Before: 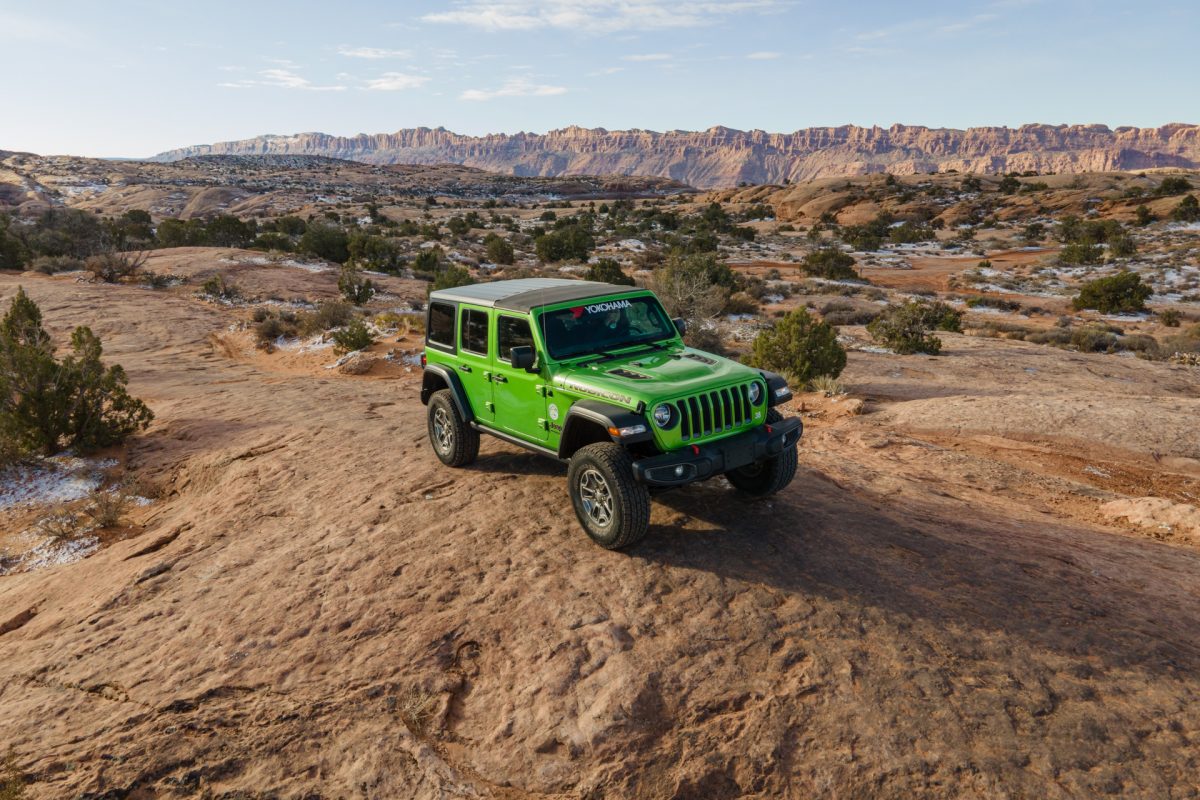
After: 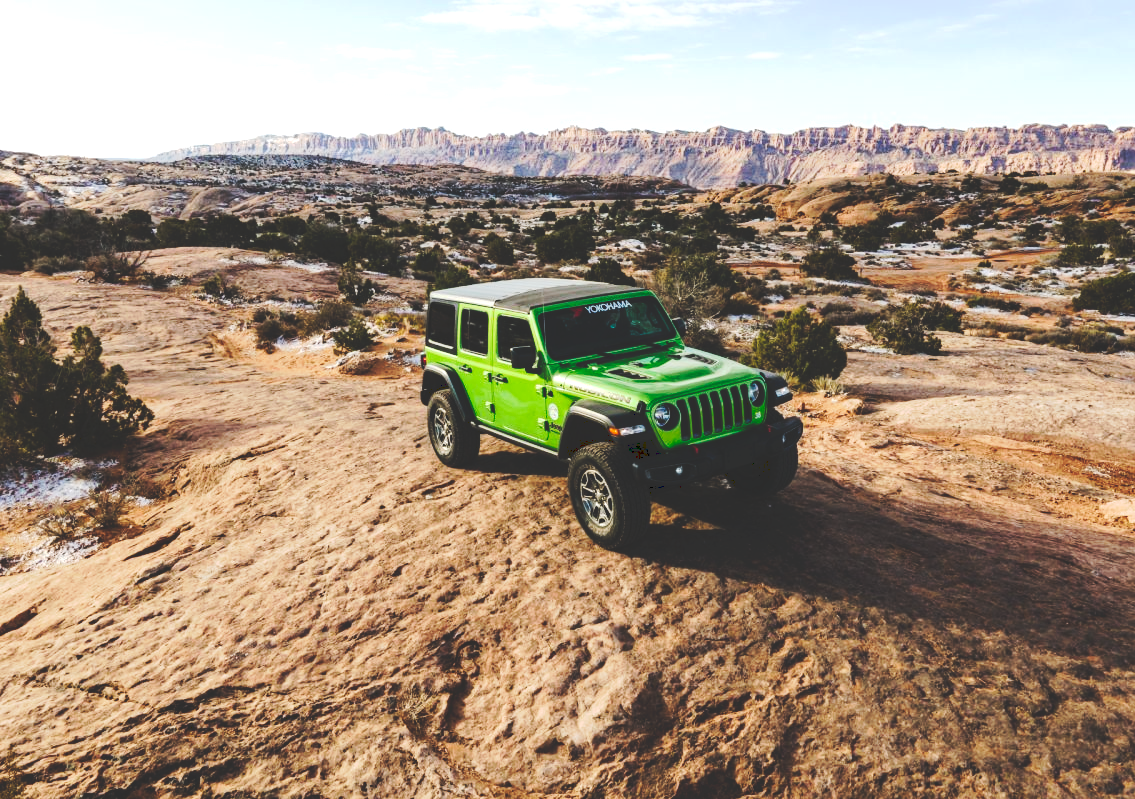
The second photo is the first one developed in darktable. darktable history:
crop and rotate: left 0%, right 5.356%
tone equalizer: -8 EV -0.78 EV, -7 EV -0.668 EV, -6 EV -0.609 EV, -5 EV -0.39 EV, -3 EV 0.4 EV, -2 EV 0.6 EV, -1 EV 0.681 EV, +0 EV 0.773 EV, edges refinement/feathering 500, mask exposure compensation -1.57 EV, preserve details no
tone curve: curves: ch0 [(0, 0) (0.003, 0.174) (0.011, 0.178) (0.025, 0.182) (0.044, 0.185) (0.069, 0.191) (0.1, 0.194) (0.136, 0.199) (0.177, 0.219) (0.224, 0.246) (0.277, 0.284) (0.335, 0.35) (0.399, 0.43) (0.468, 0.539) (0.543, 0.637) (0.623, 0.711) (0.709, 0.799) (0.801, 0.865) (0.898, 0.914) (1, 1)], preserve colors none
